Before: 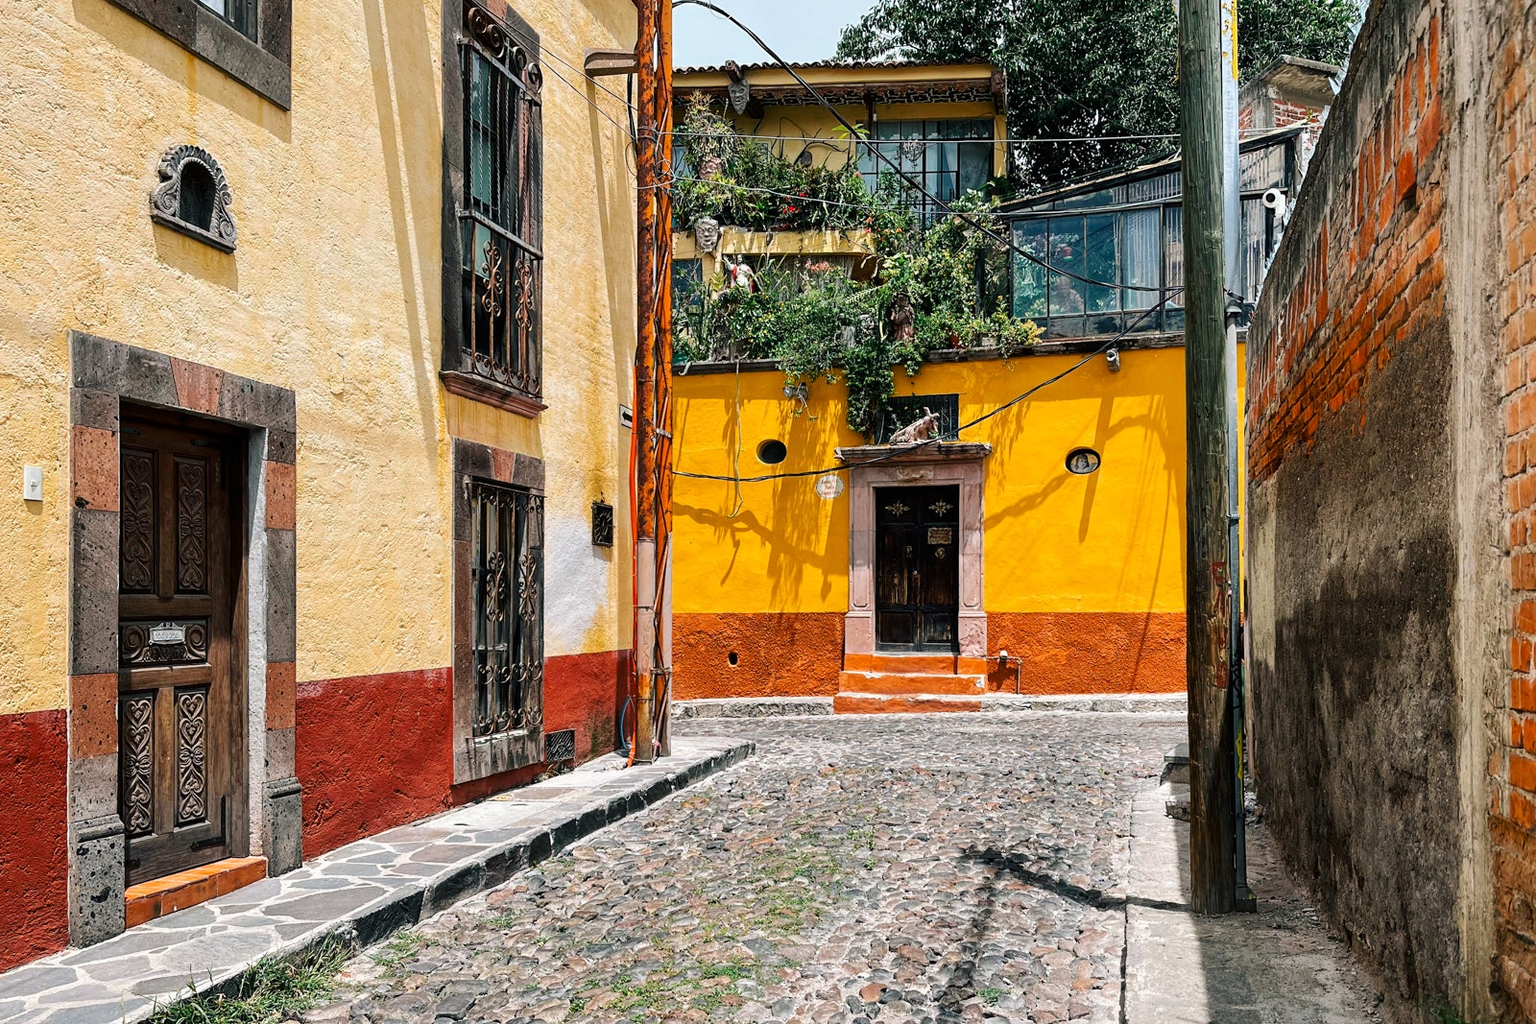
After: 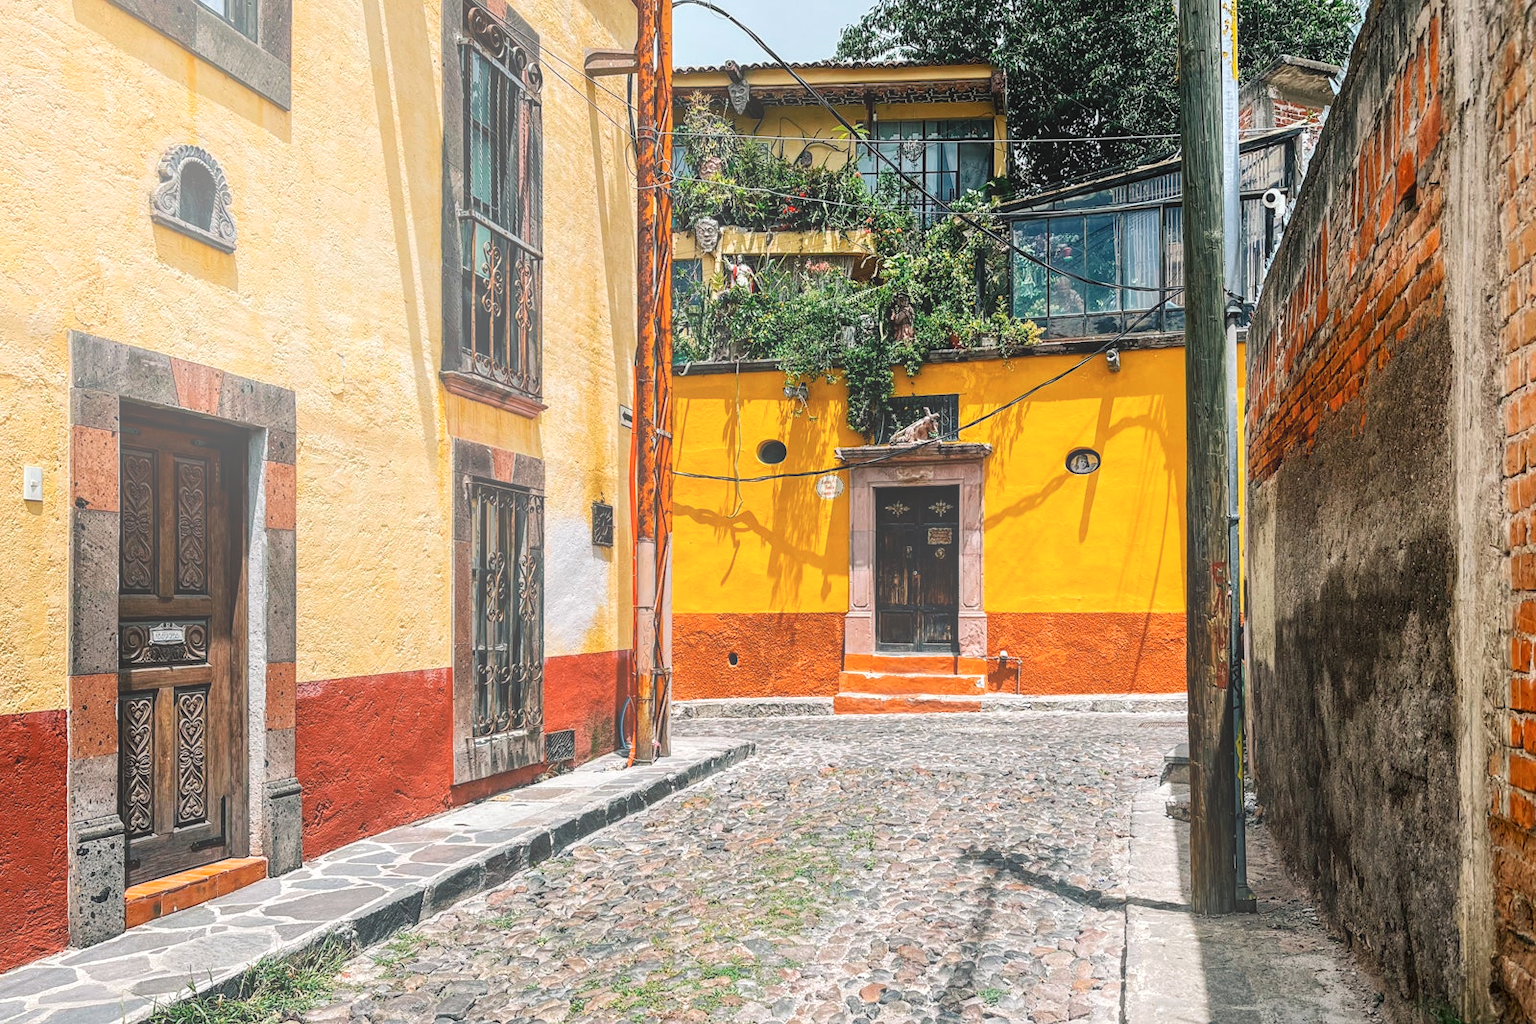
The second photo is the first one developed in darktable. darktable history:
bloom: size 38%, threshold 95%, strength 30%
local contrast: on, module defaults
